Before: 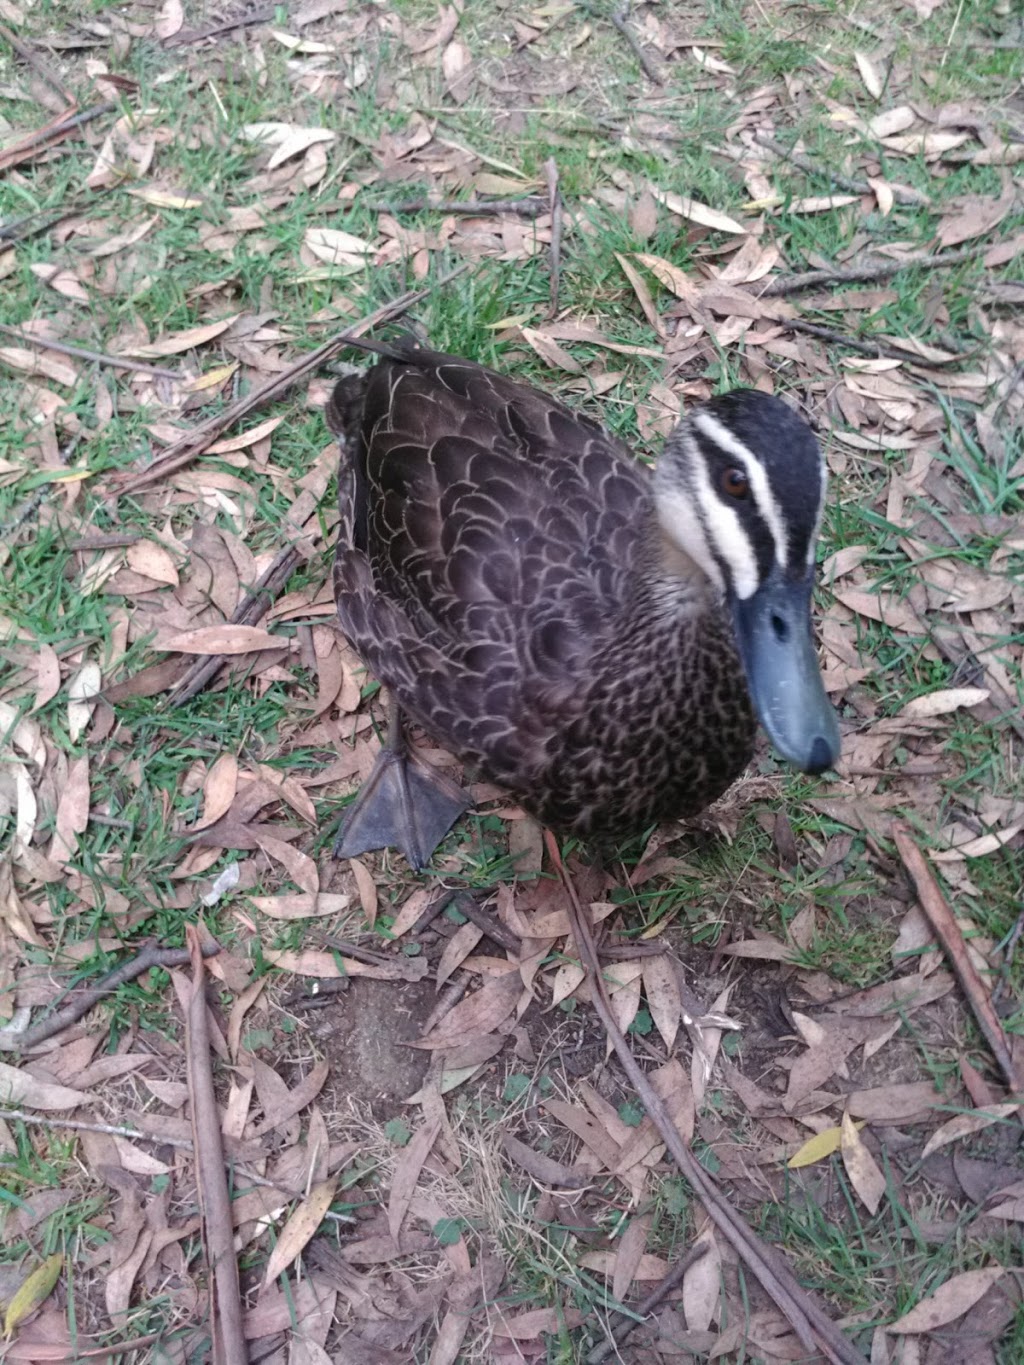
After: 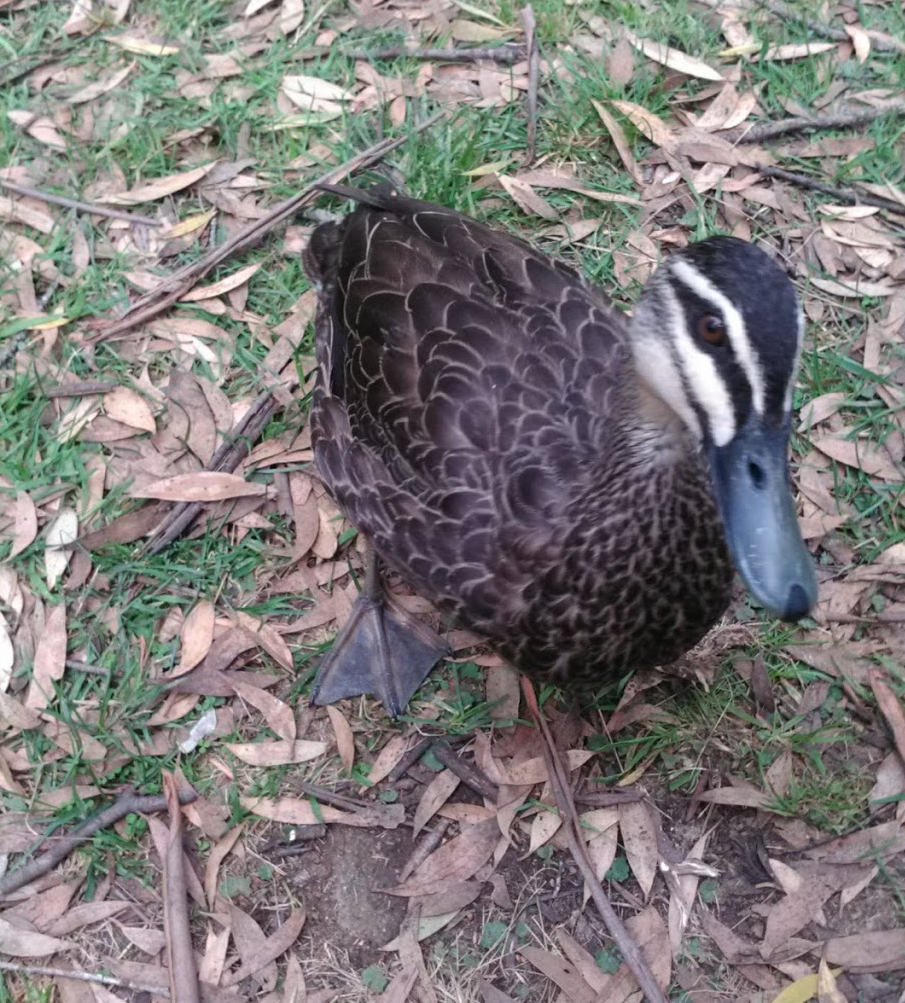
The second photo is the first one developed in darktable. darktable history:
crop and rotate: left 2.327%, top 11.24%, right 9.226%, bottom 15.249%
